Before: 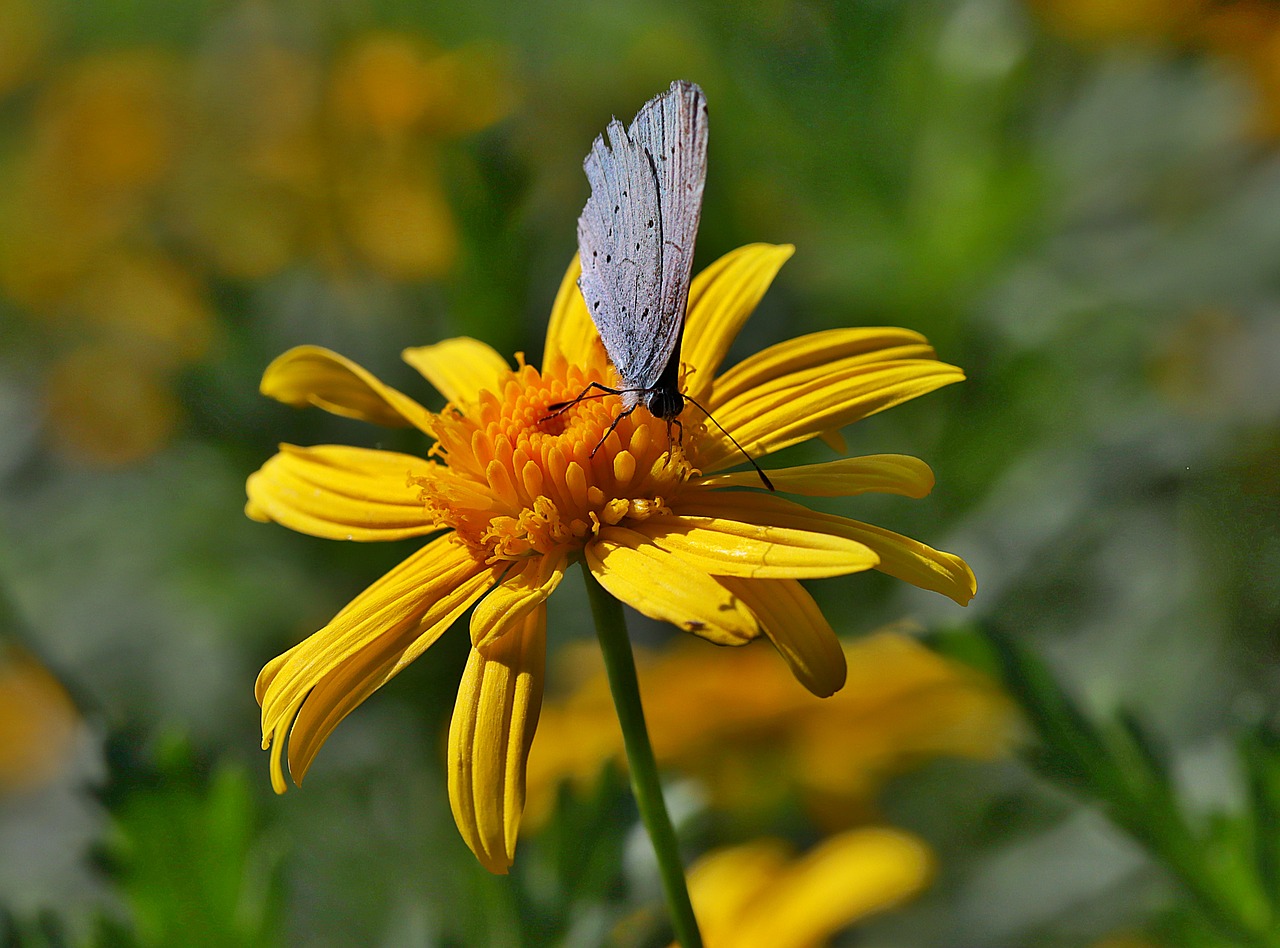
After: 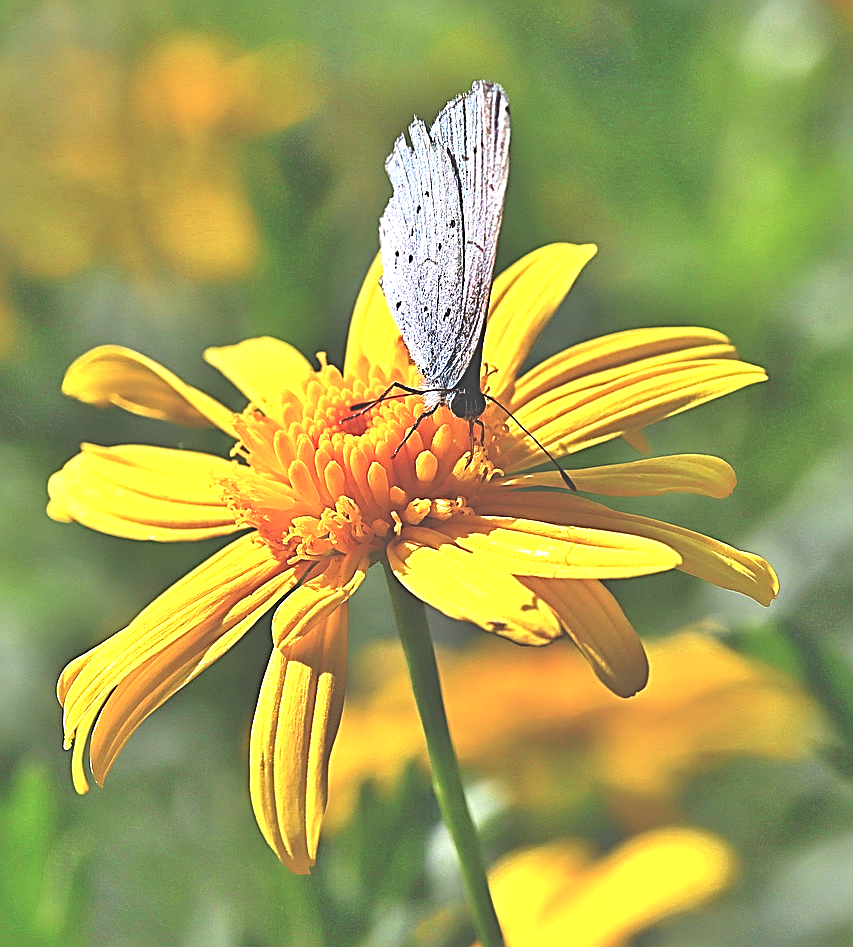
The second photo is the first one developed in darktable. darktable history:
crop and rotate: left 15.546%, right 17.787%
exposure: black level correction -0.023, exposure 1.397 EV, compensate highlight preservation false
sharpen: radius 2.817, amount 0.715
